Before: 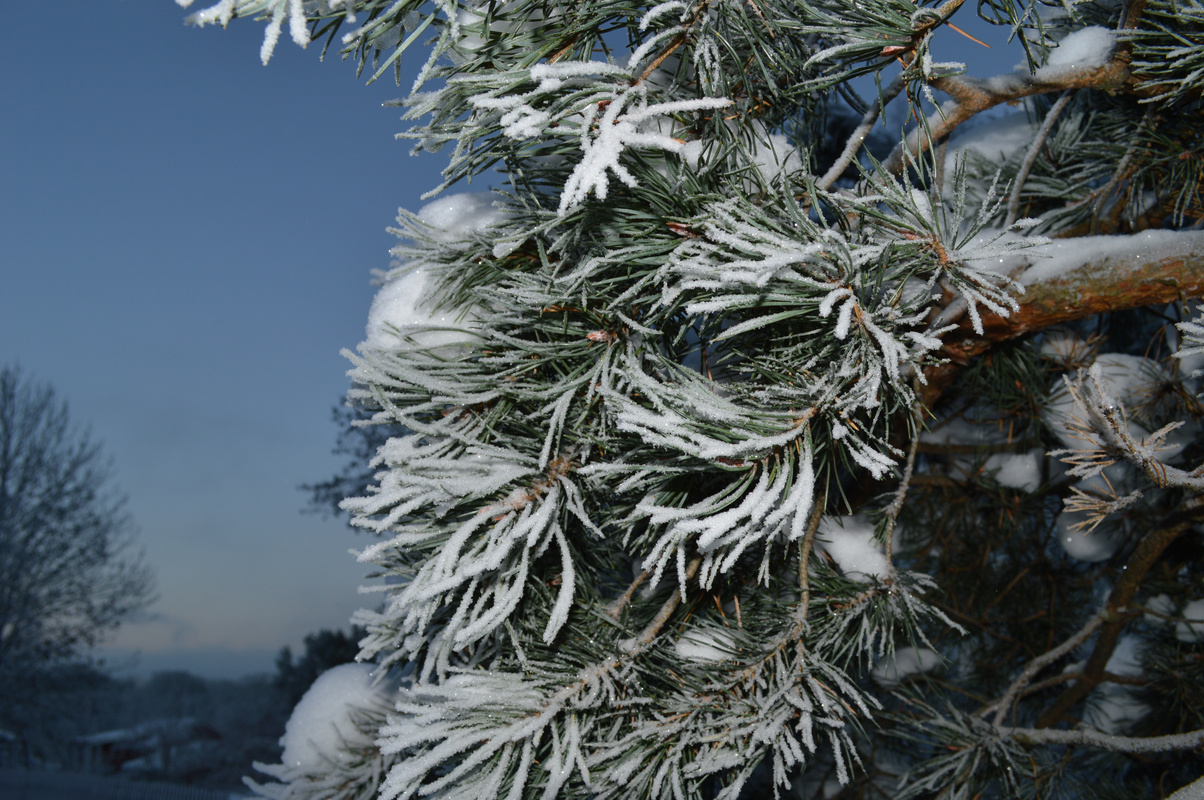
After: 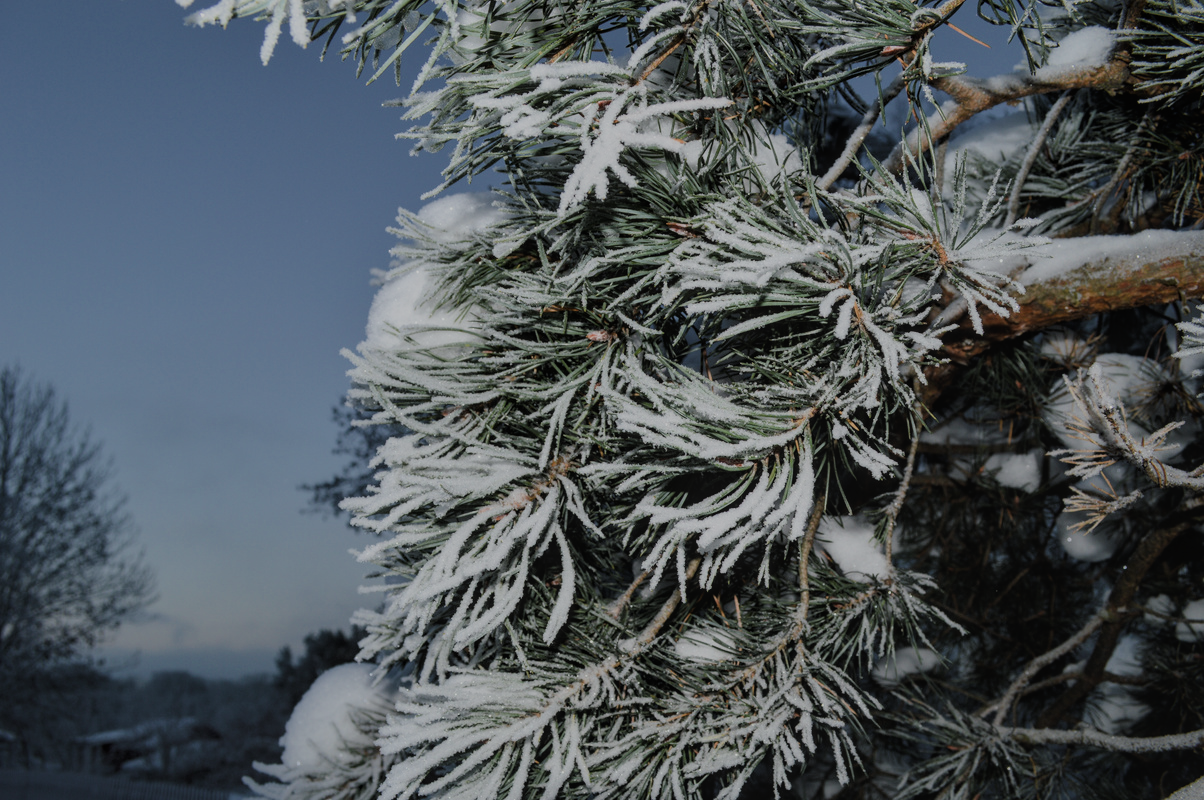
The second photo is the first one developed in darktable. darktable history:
tone equalizer: -8 EV -0.436 EV, -7 EV -0.414 EV, -6 EV -0.325 EV, -5 EV -0.252 EV, -3 EV 0.232 EV, -2 EV 0.337 EV, -1 EV 0.375 EV, +0 EV 0.415 EV
exposure: exposure 1.206 EV, compensate highlight preservation false
filmic rgb: black relative exposure -7.65 EV, white relative exposure 4.56 EV, threshold 3 EV, hardness 3.61, enable highlight reconstruction true
levels: levels [0, 0.618, 1]
contrast brightness saturation: contrast -0.283
local contrast: on, module defaults
